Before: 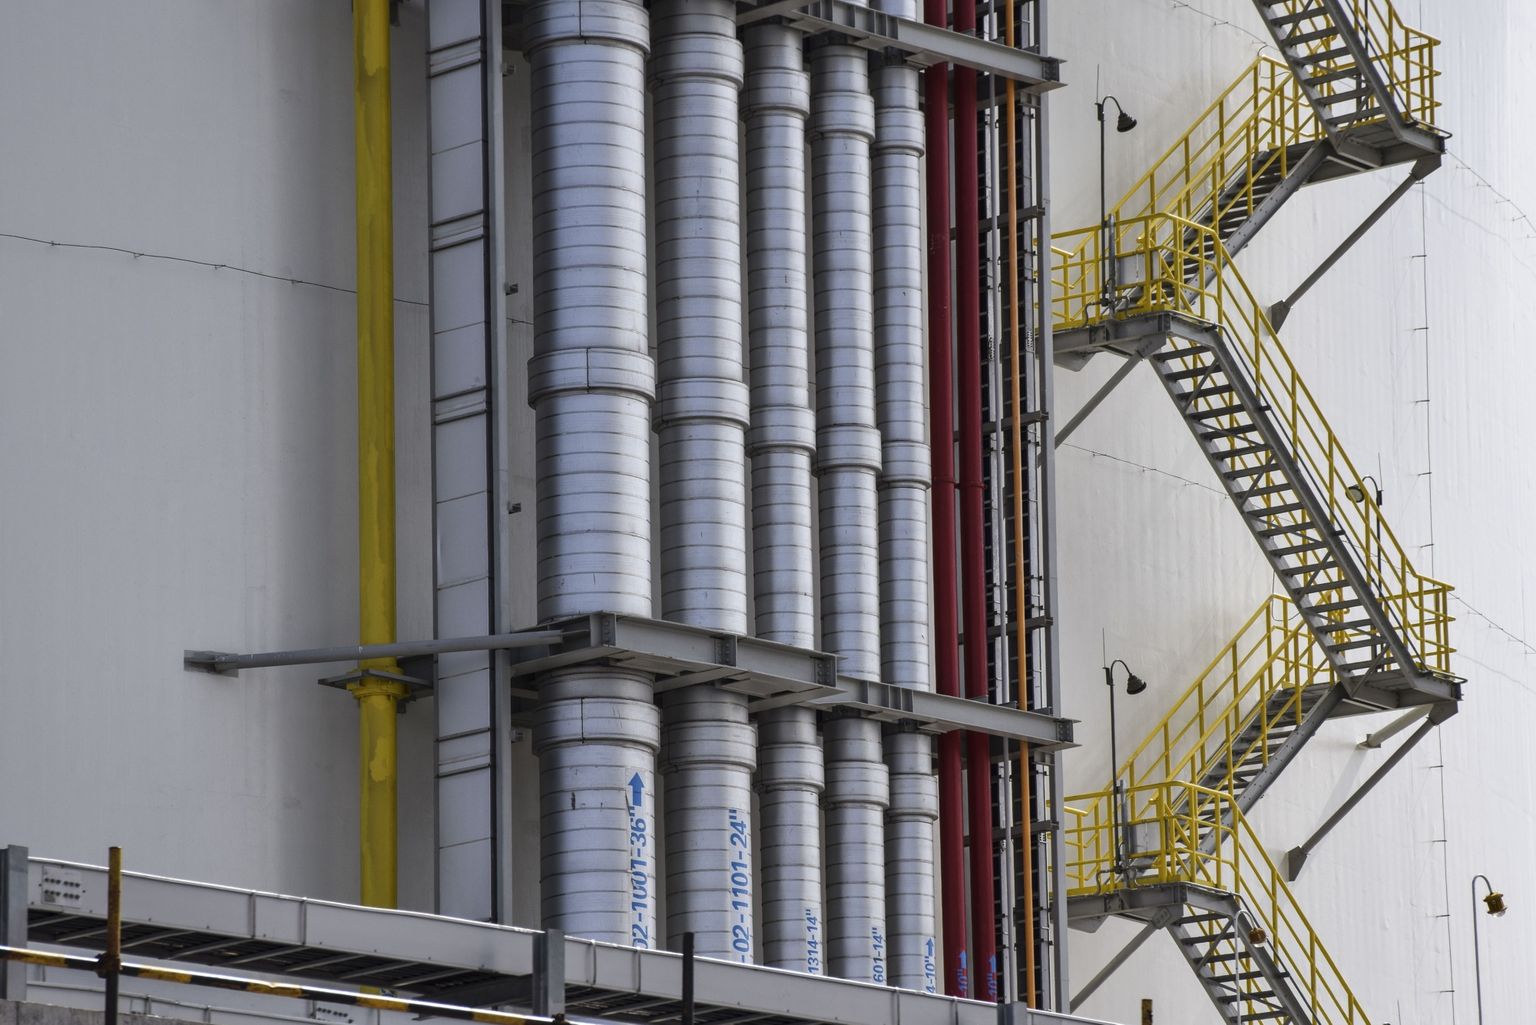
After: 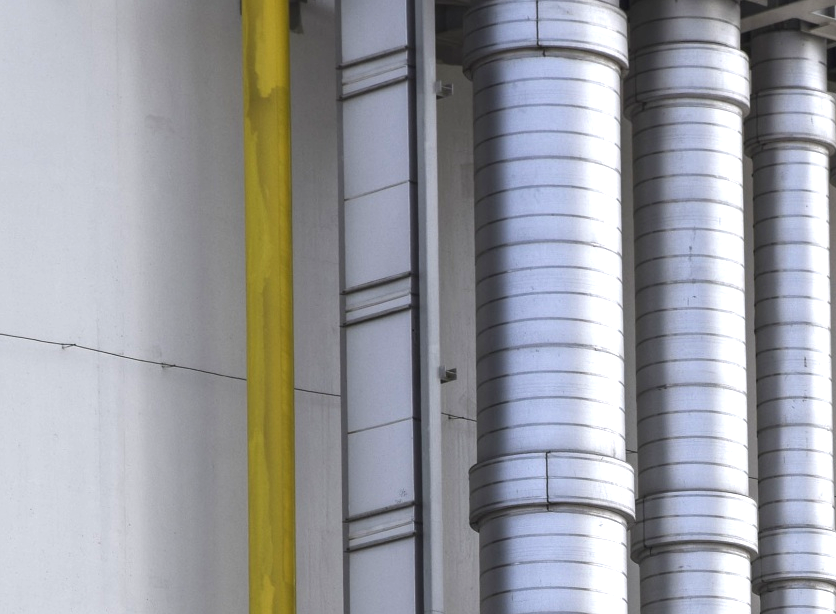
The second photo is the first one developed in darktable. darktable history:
exposure: black level correction 0, exposure 0.949 EV, compensate highlight preservation false
crop and rotate: left 10.918%, top 0.118%, right 47.272%, bottom 53.818%
